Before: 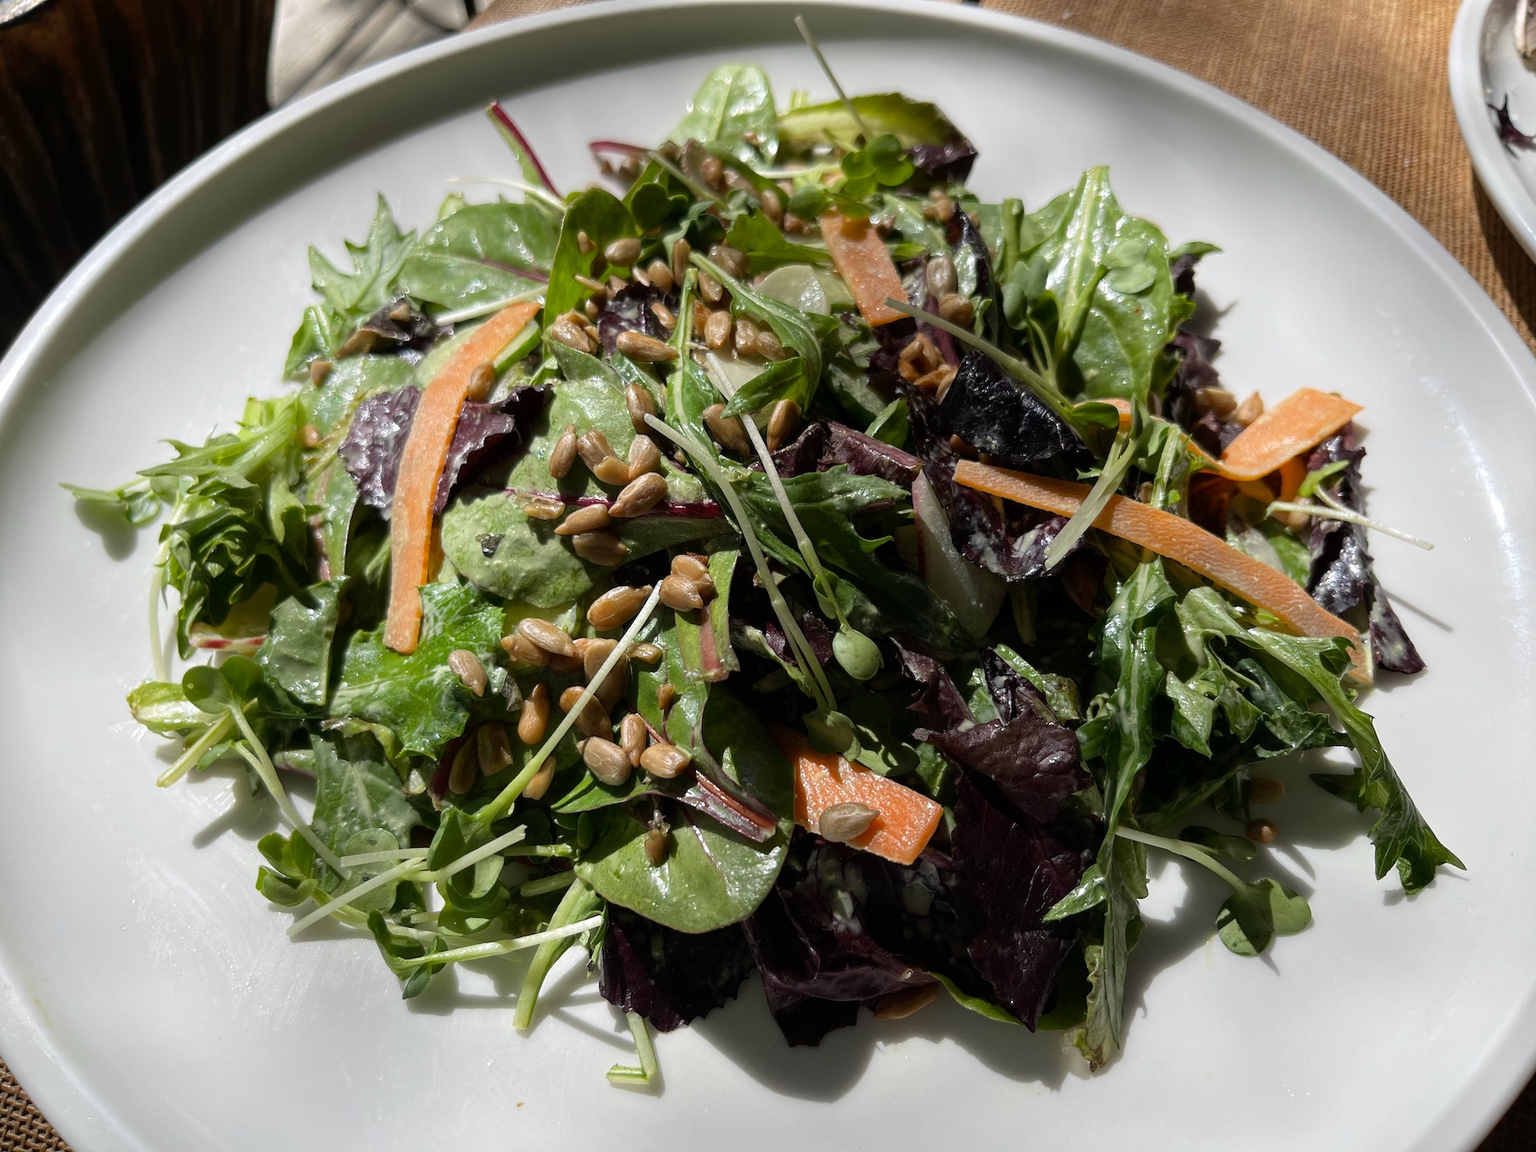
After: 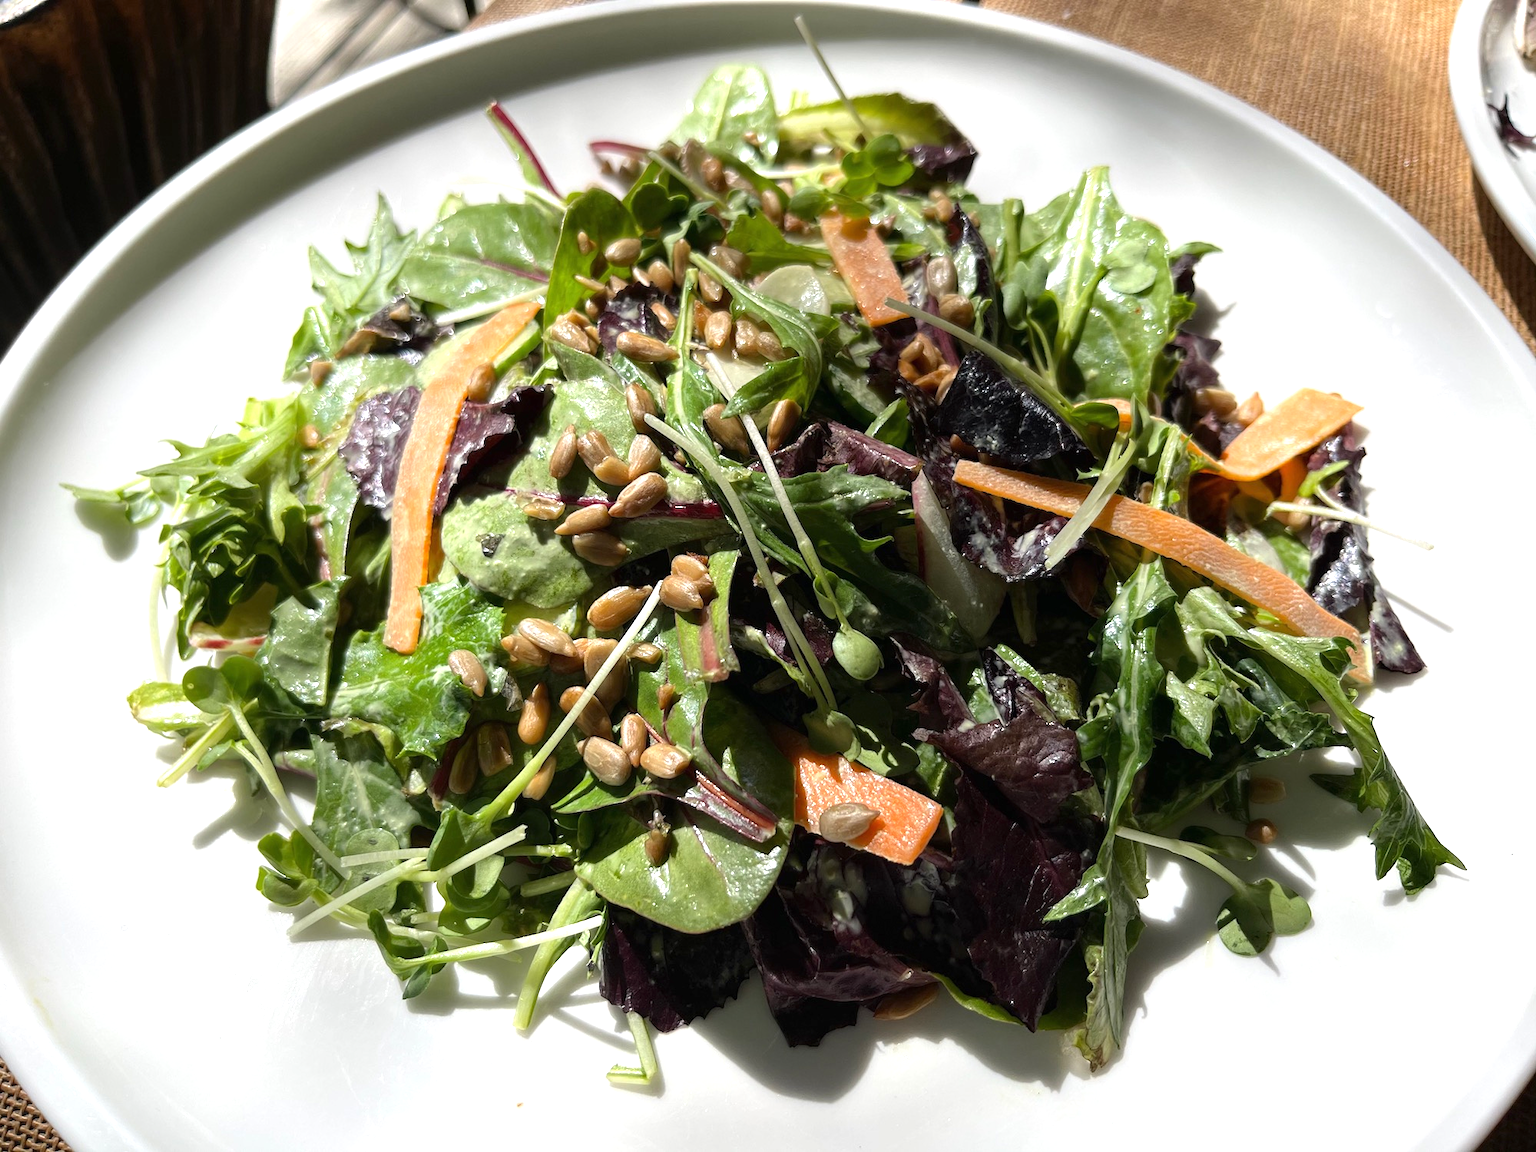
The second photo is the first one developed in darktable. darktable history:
base curve: preserve colors none
exposure: black level correction 0, exposure 0.696 EV, compensate highlight preservation false
